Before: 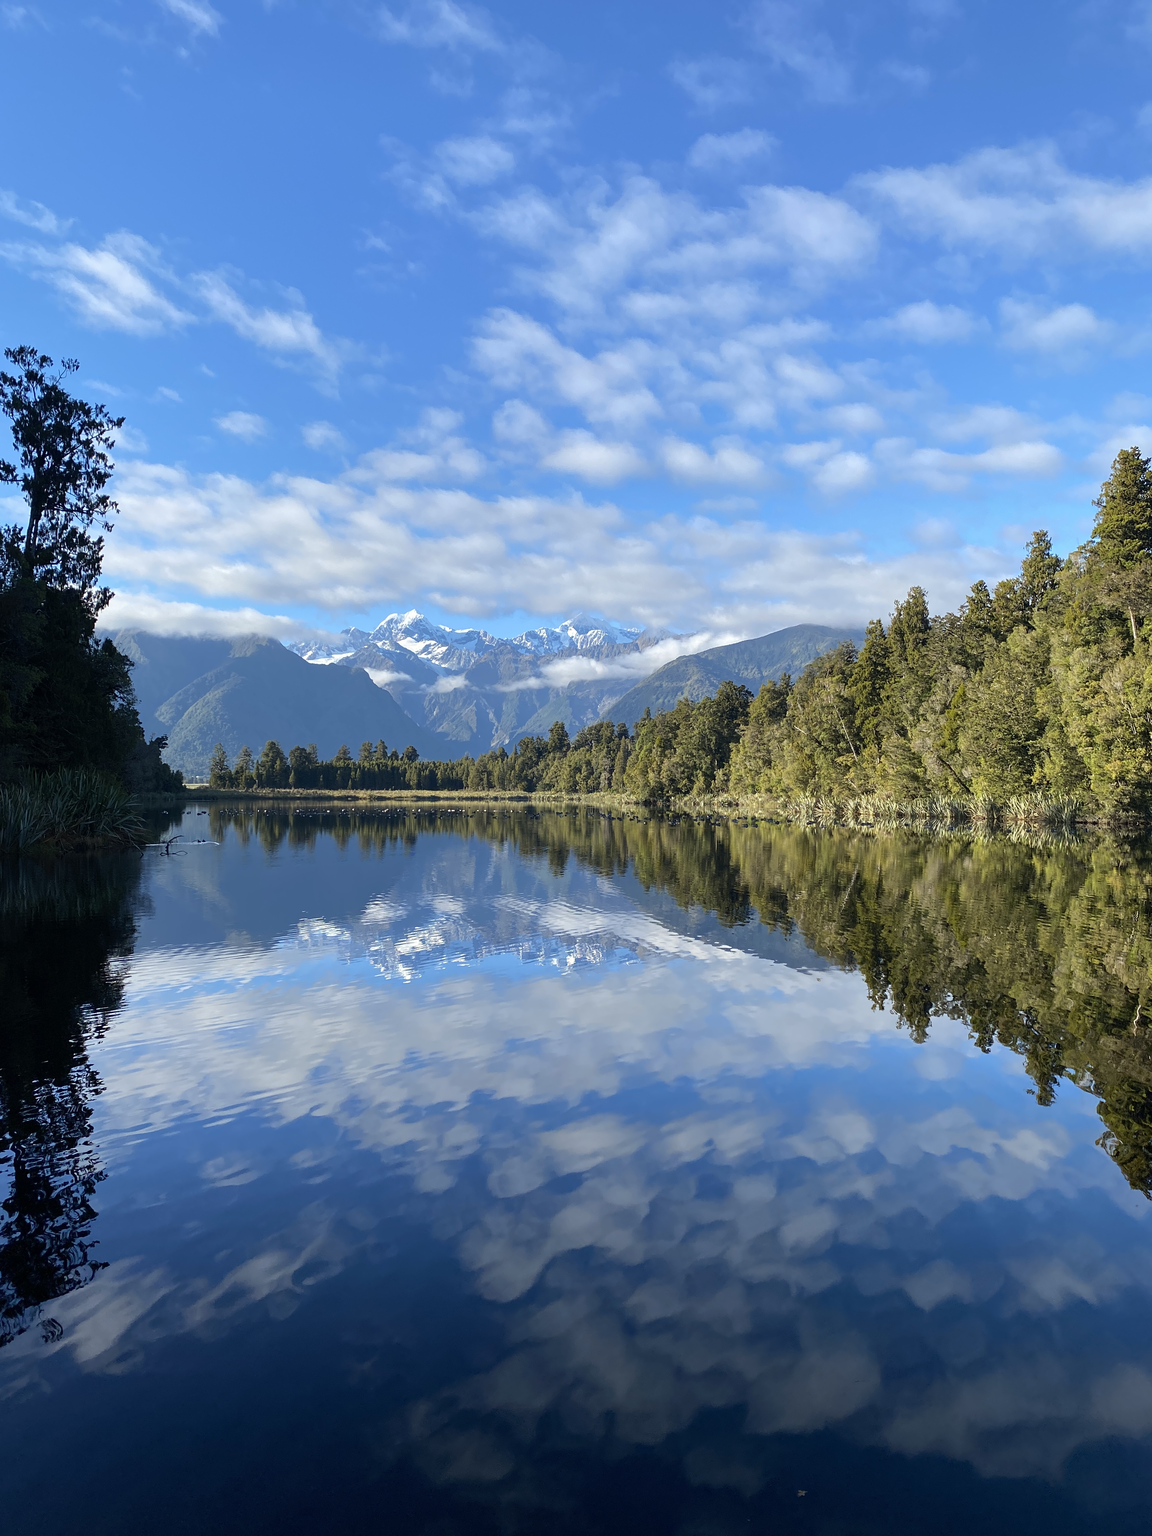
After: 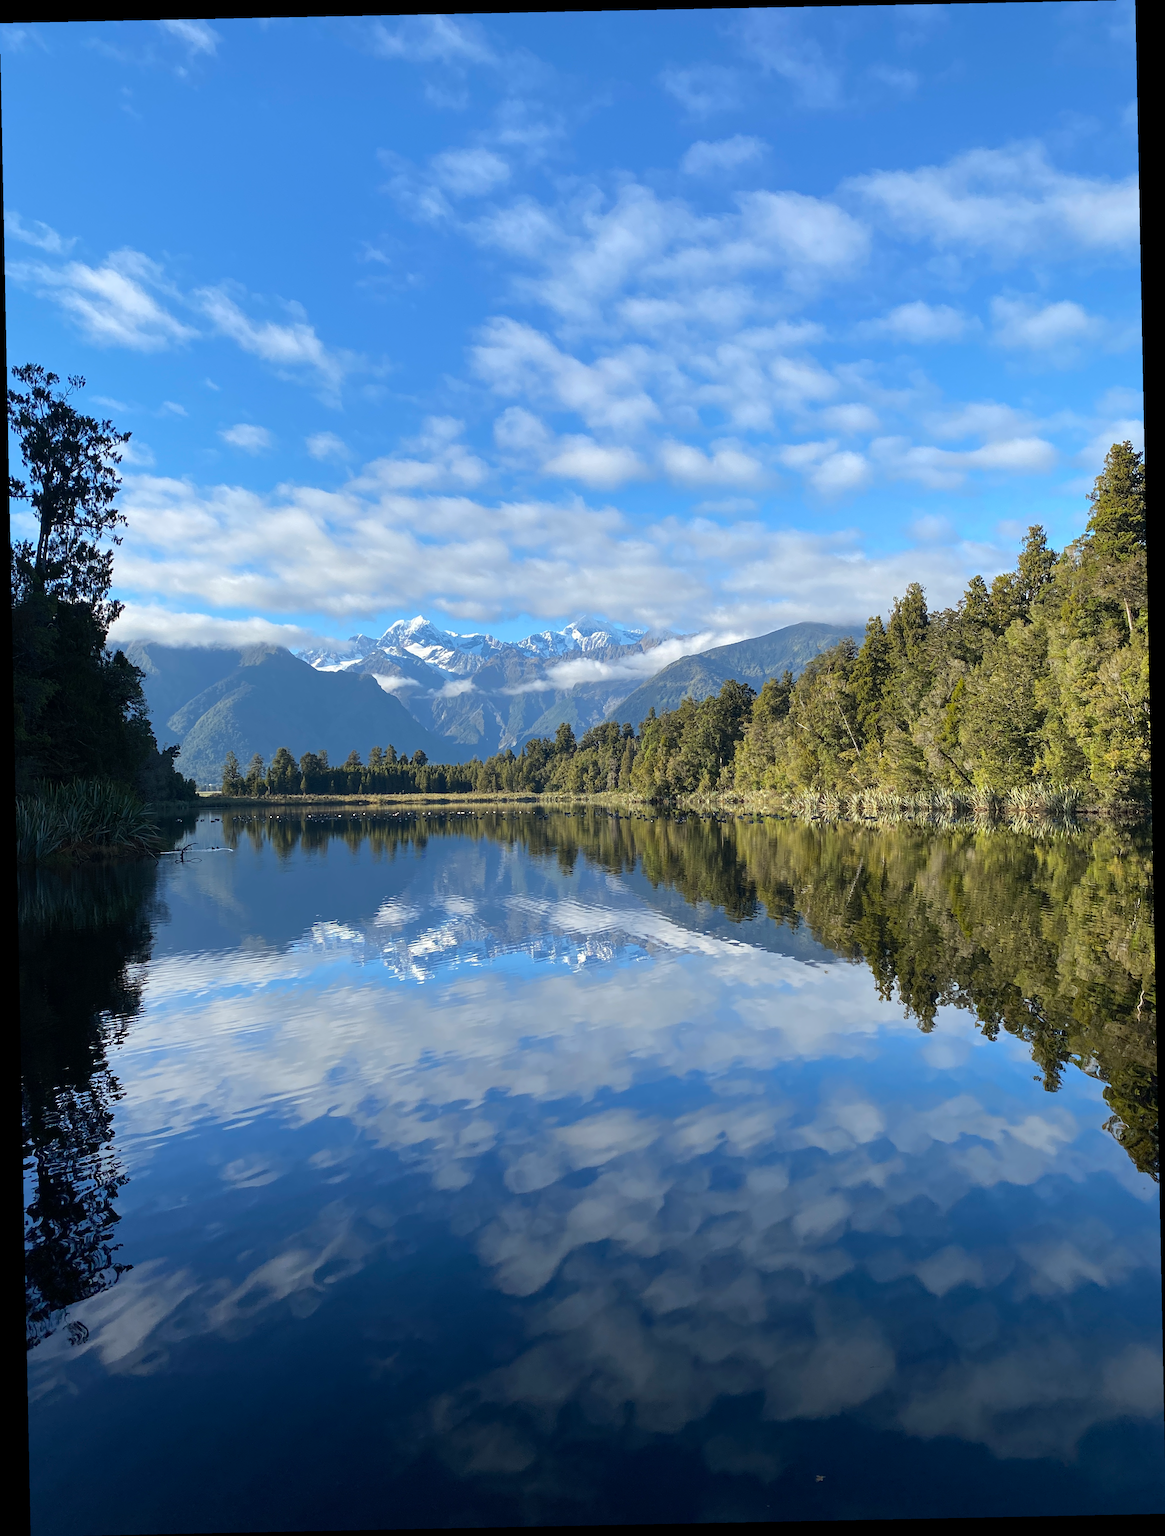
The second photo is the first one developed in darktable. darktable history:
sharpen: radius 2.883, amount 0.868, threshold 47.523
rotate and perspective: rotation -1.17°, automatic cropping off
